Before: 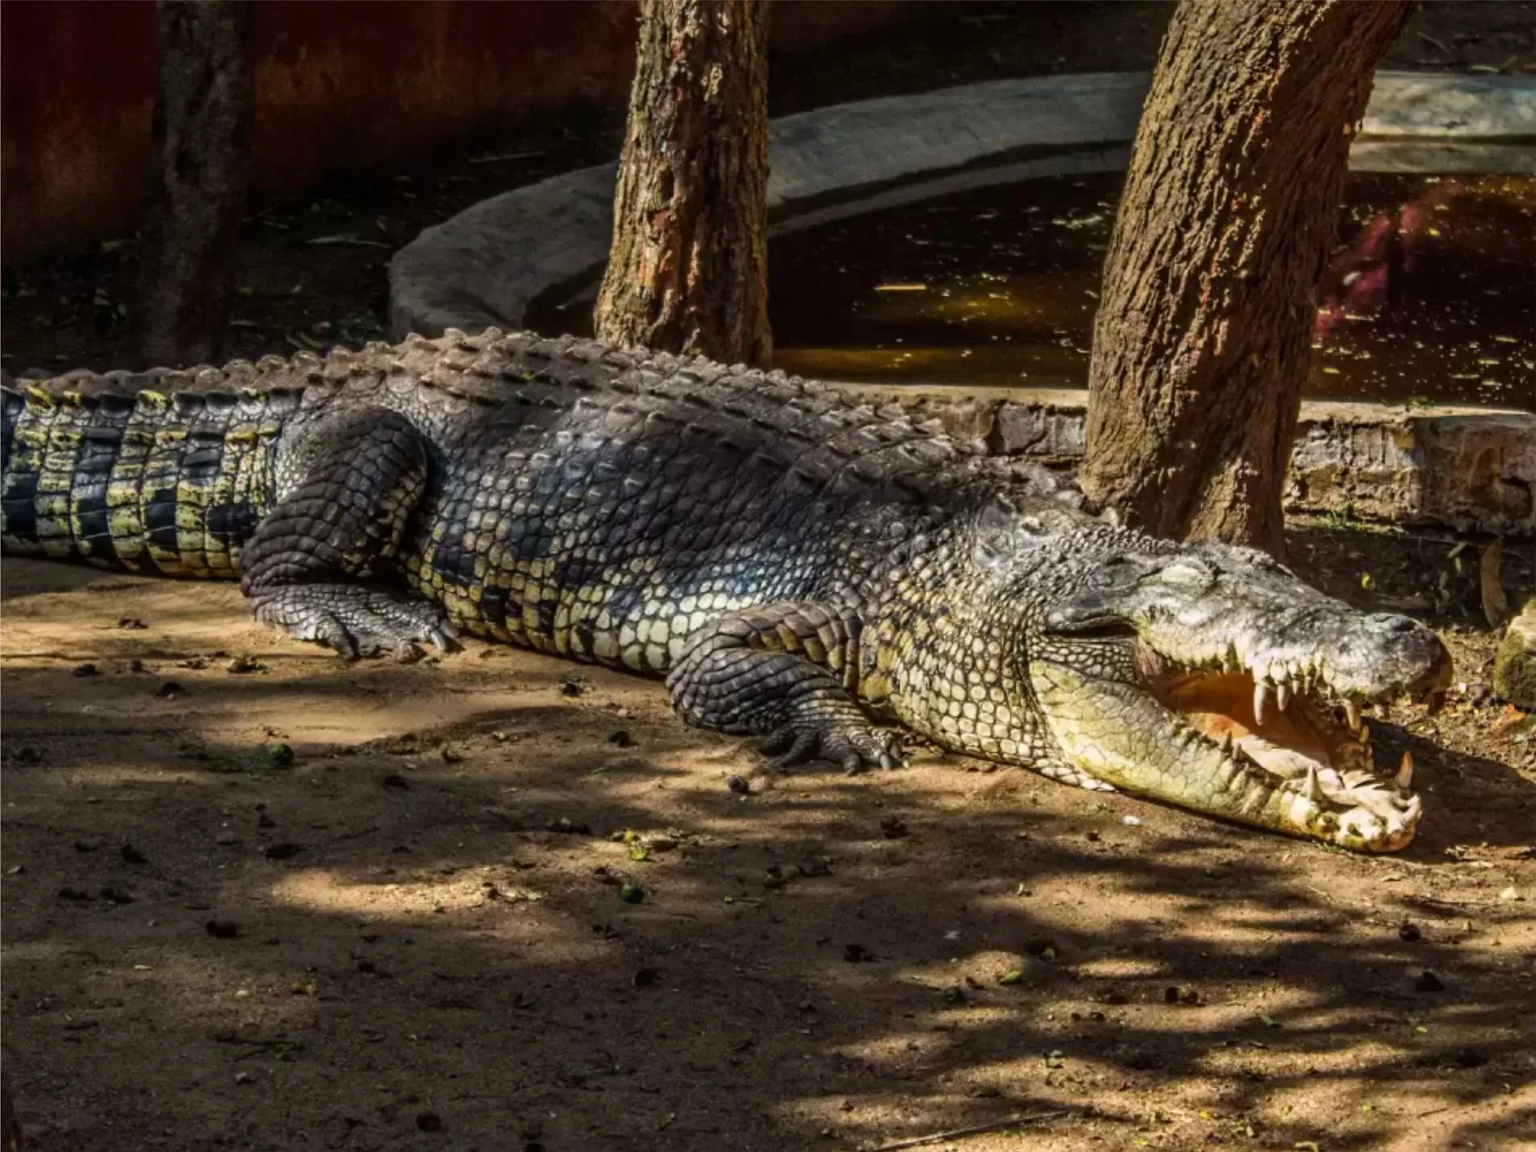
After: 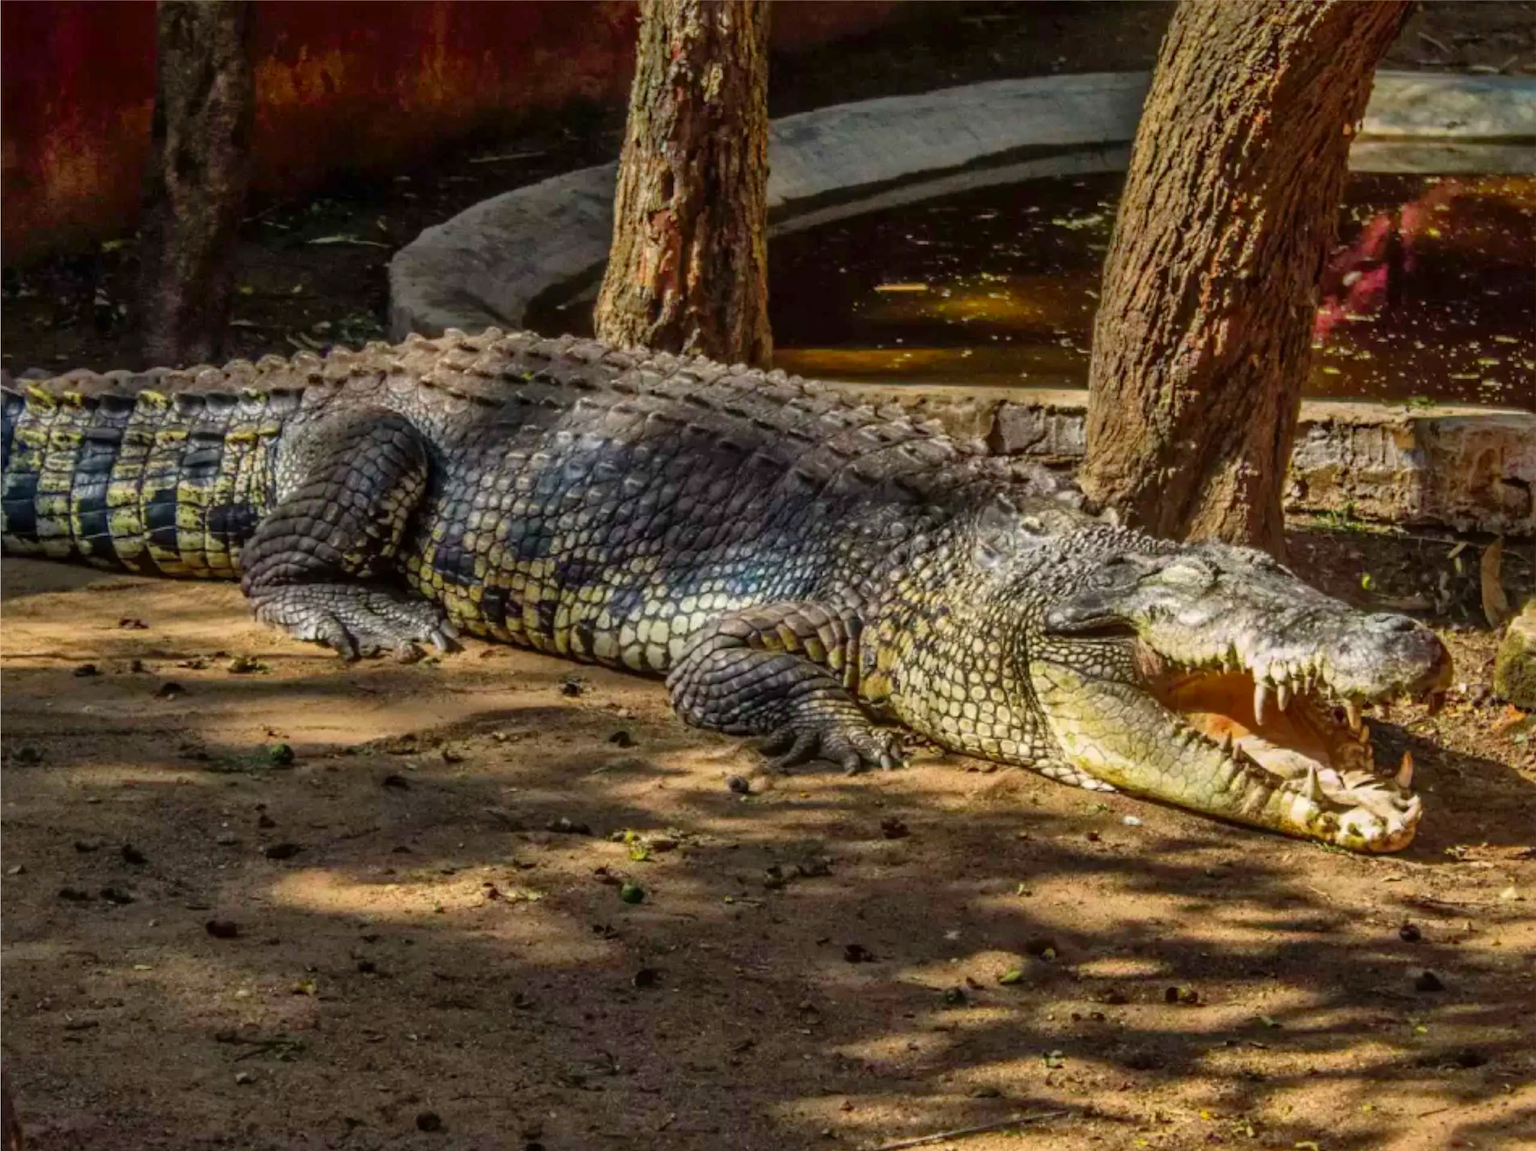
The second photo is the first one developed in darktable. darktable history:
contrast brightness saturation: contrast 0.043, saturation 0.153
shadows and highlights: on, module defaults
